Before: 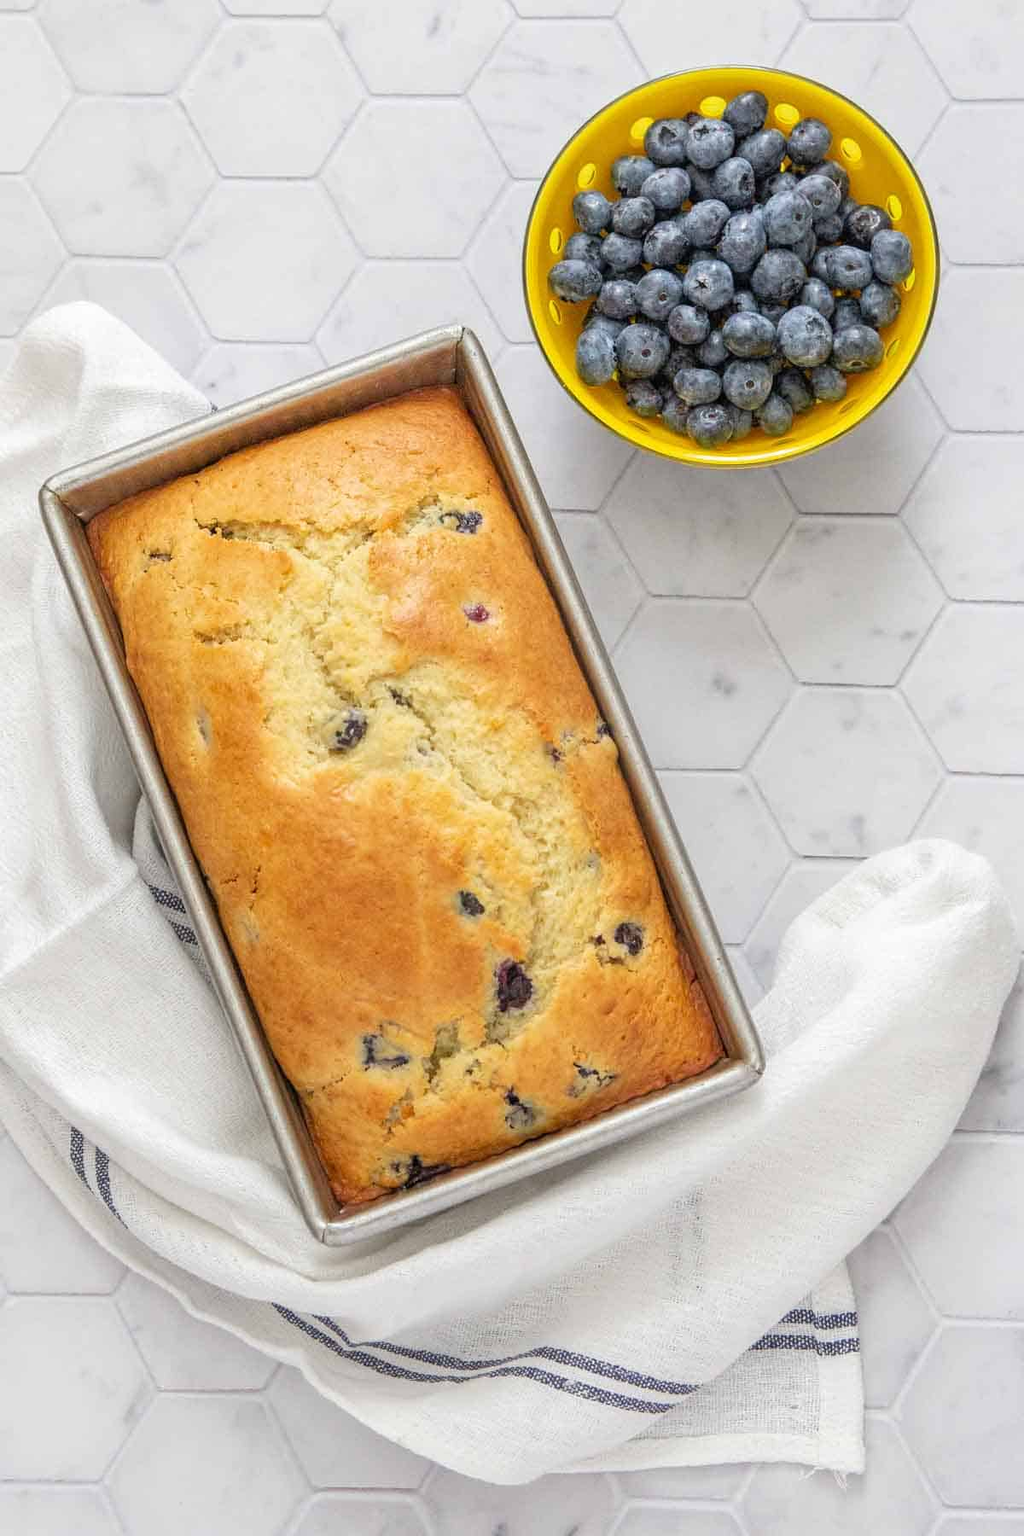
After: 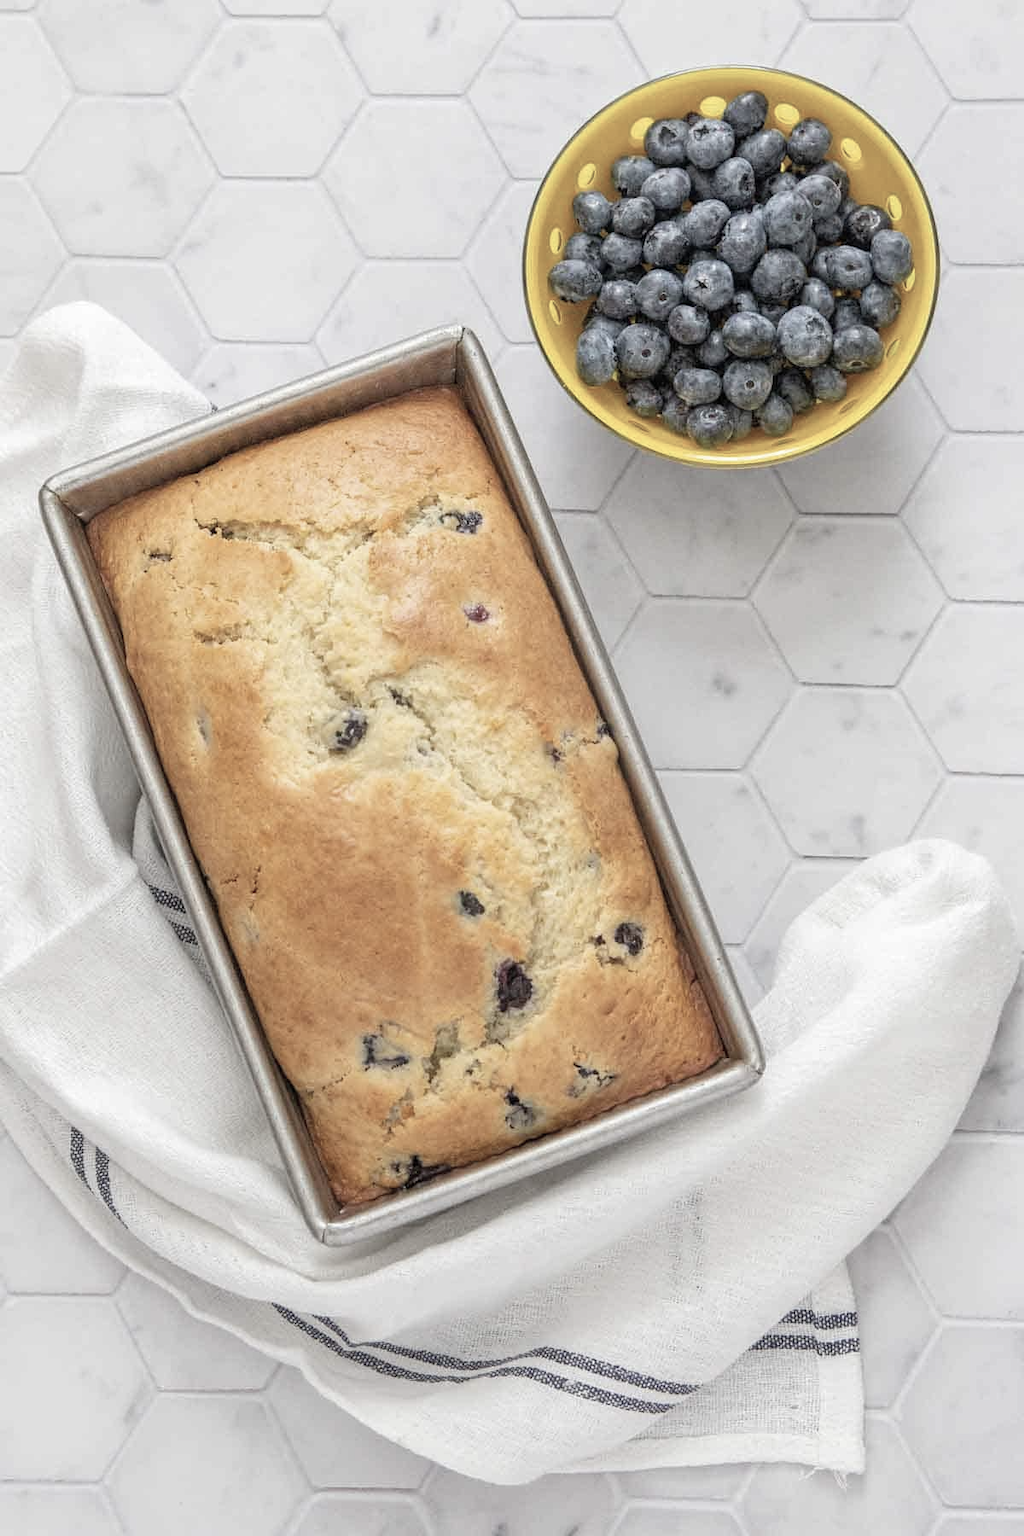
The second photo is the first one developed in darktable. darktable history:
color correction: highlights b* -0.002, saturation 0.531
